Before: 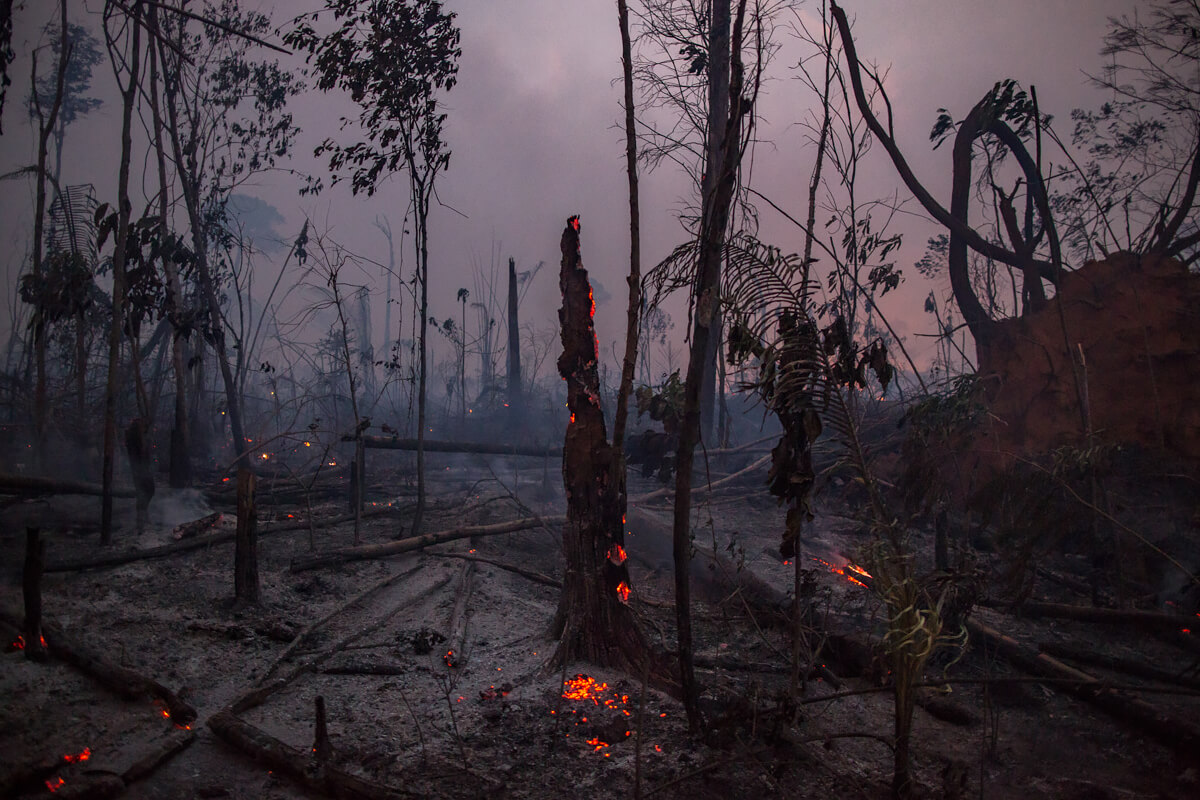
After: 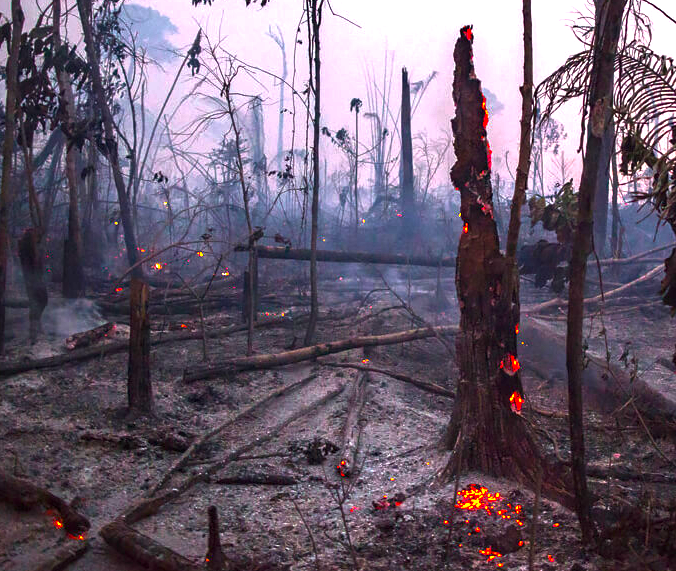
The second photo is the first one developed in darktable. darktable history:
crop: left 8.966%, top 23.852%, right 34.699%, bottom 4.703%
color balance rgb: perceptual saturation grading › global saturation 25%, perceptual brilliance grading › global brilliance 35%, perceptual brilliance grading › highlights 50%, perceptual brilliance grading › mid-tones 60%, perceptual brilliance grading › shadows 35%, global vibrance 20%
